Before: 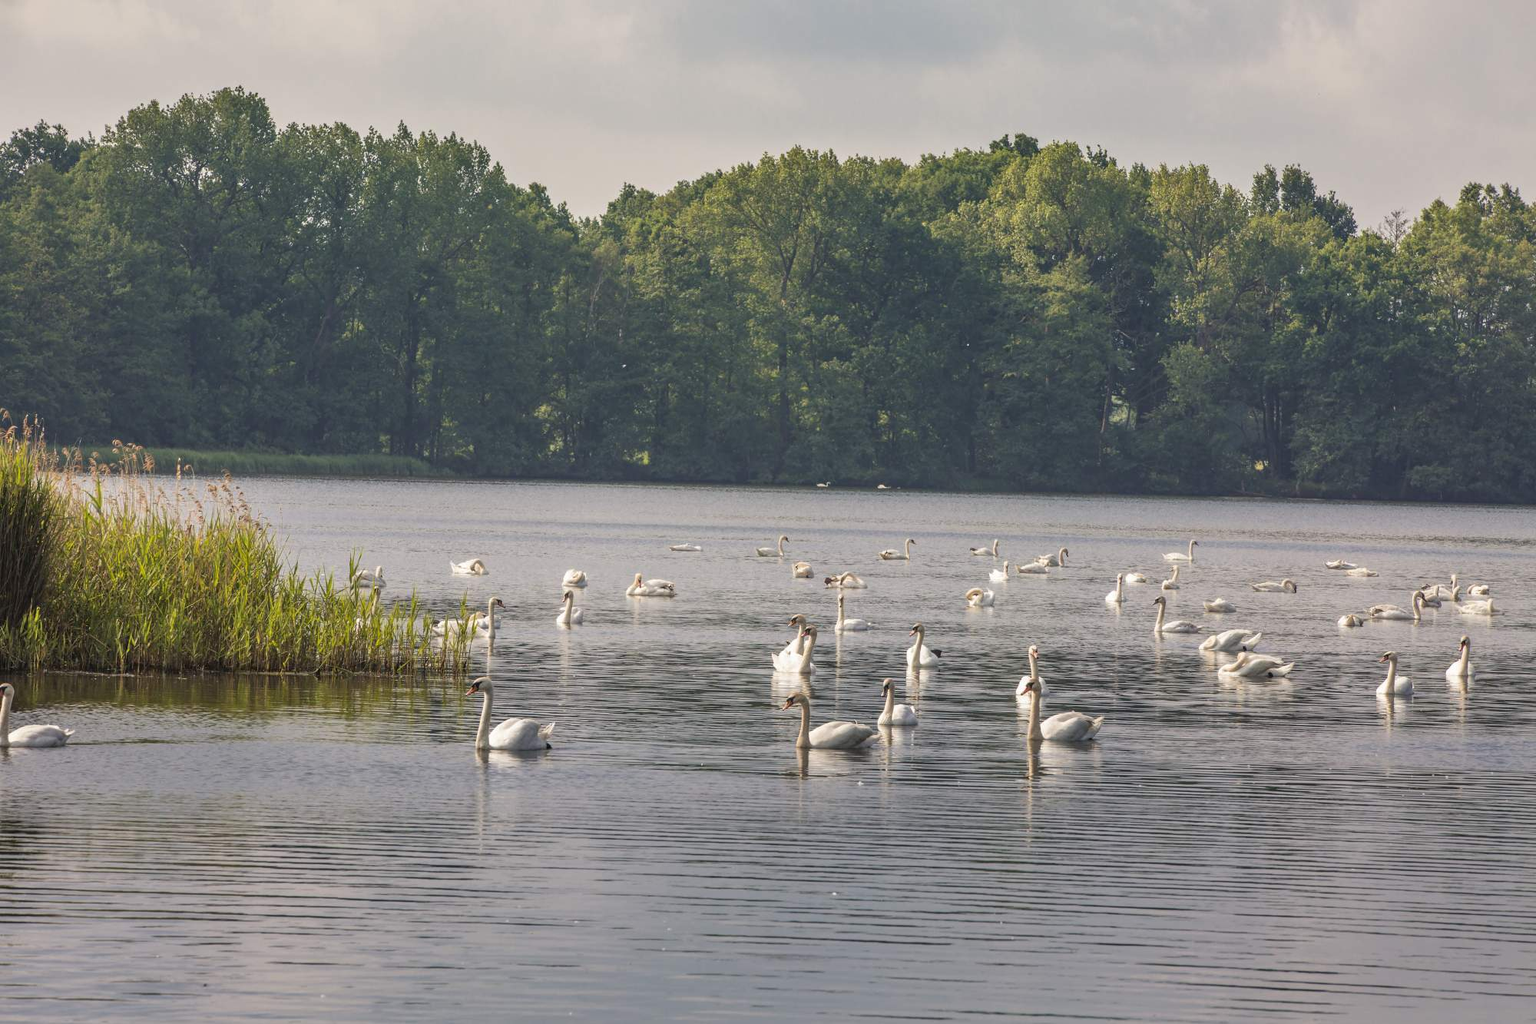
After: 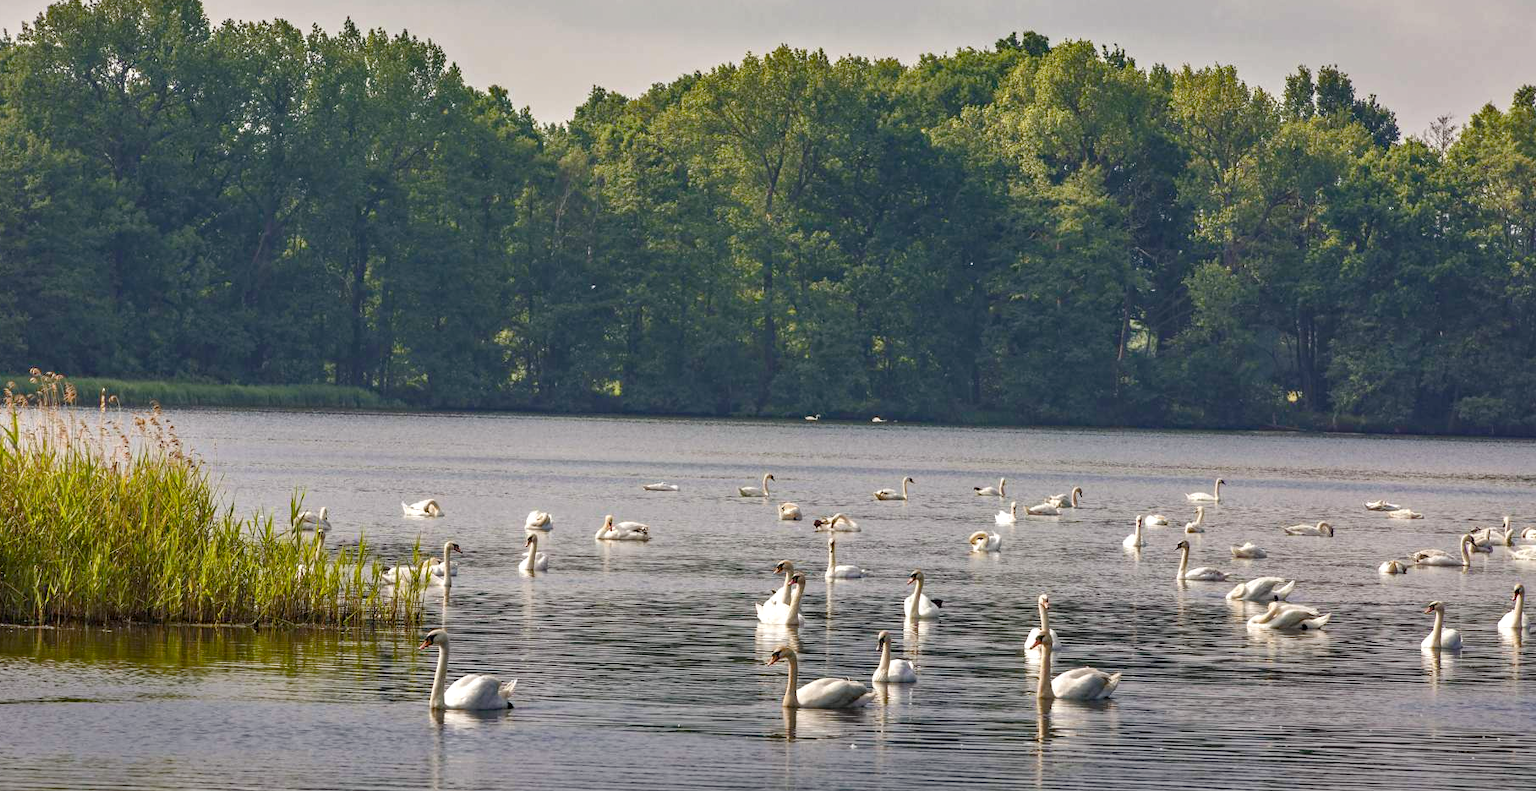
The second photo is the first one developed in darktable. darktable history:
contrast equalizer: y [[0.526, 0.53, 0.532, 0.532, 0.53, 0.525], [0.5 ×6], [0.5 ×6], [0 ×6], [0 ×6]]
color balance rgb: perceptual saturation grading › global saturation 20%, perceptual saturation grading › highlights -25%, perceptual saturation grading › shadows 50%
crop: left 5.596%, top 10.314%, right 3.534%, bottom 19.395%
haze removal: compatibility mode true, adaptive false
